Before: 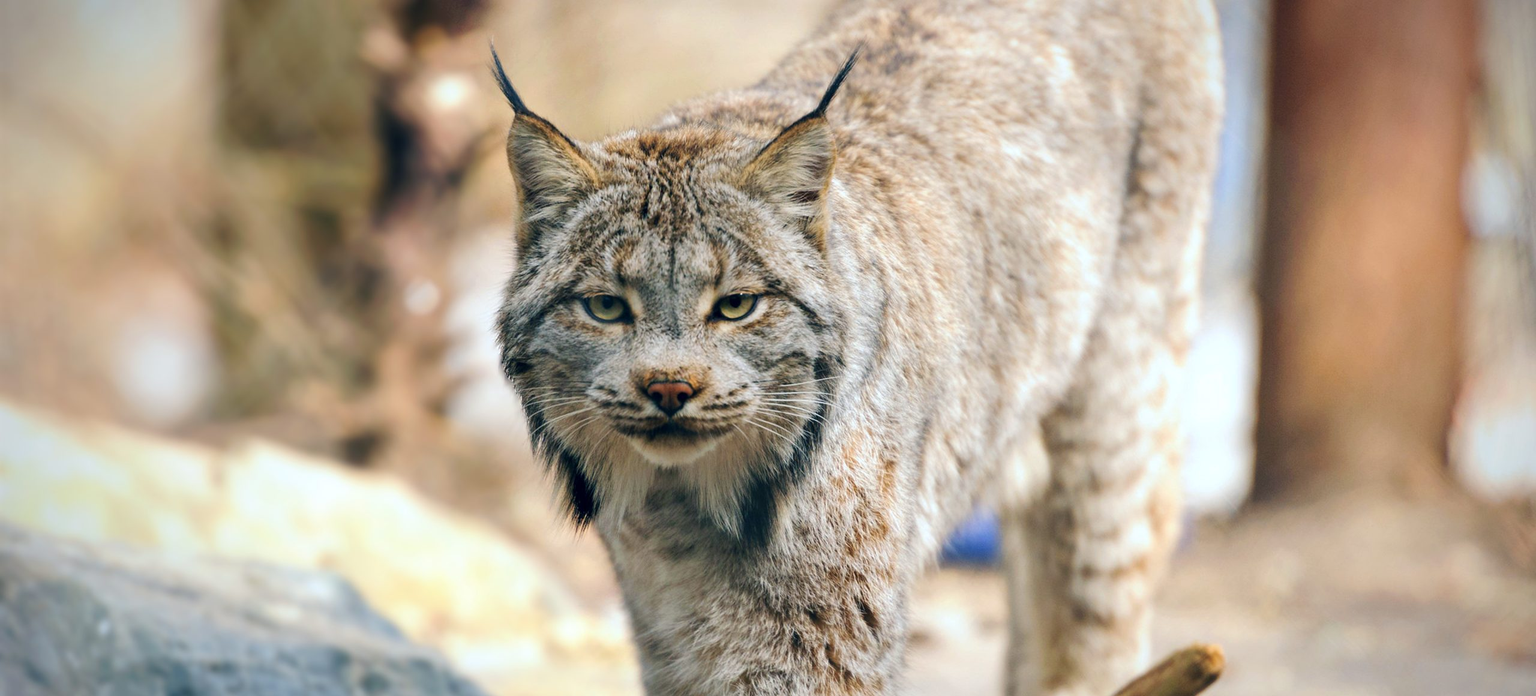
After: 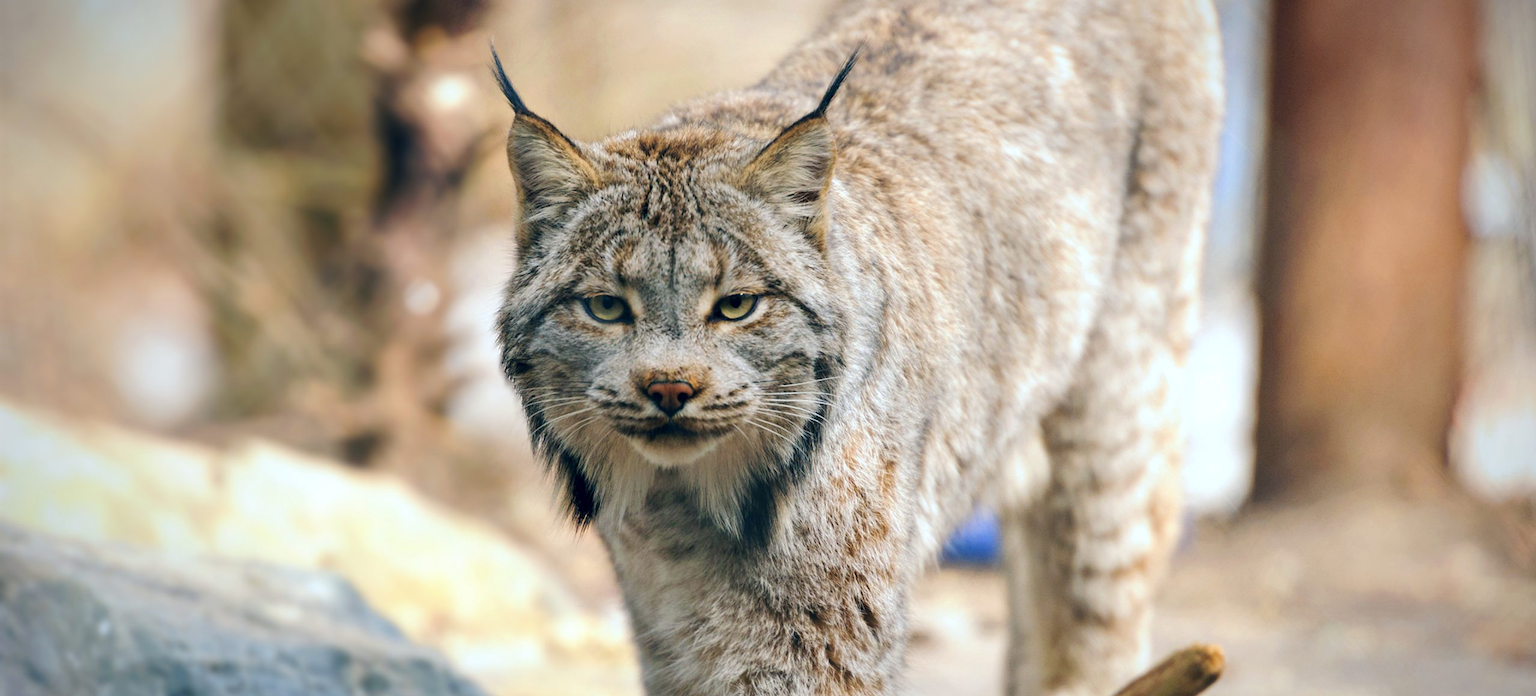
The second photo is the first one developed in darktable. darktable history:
color zones: curves: ch0 [(0.068, 0.464) (0.25, 0.5) (0.48, 0.508) (0.75, 0.536) (0.886, 0.476) (0.967, 0.456)]; ch1 [(0.066, 0.456) (0.25, 0.5) (0.616, 0.508) (0.746, 0.56) (0.934, 0.444)]
